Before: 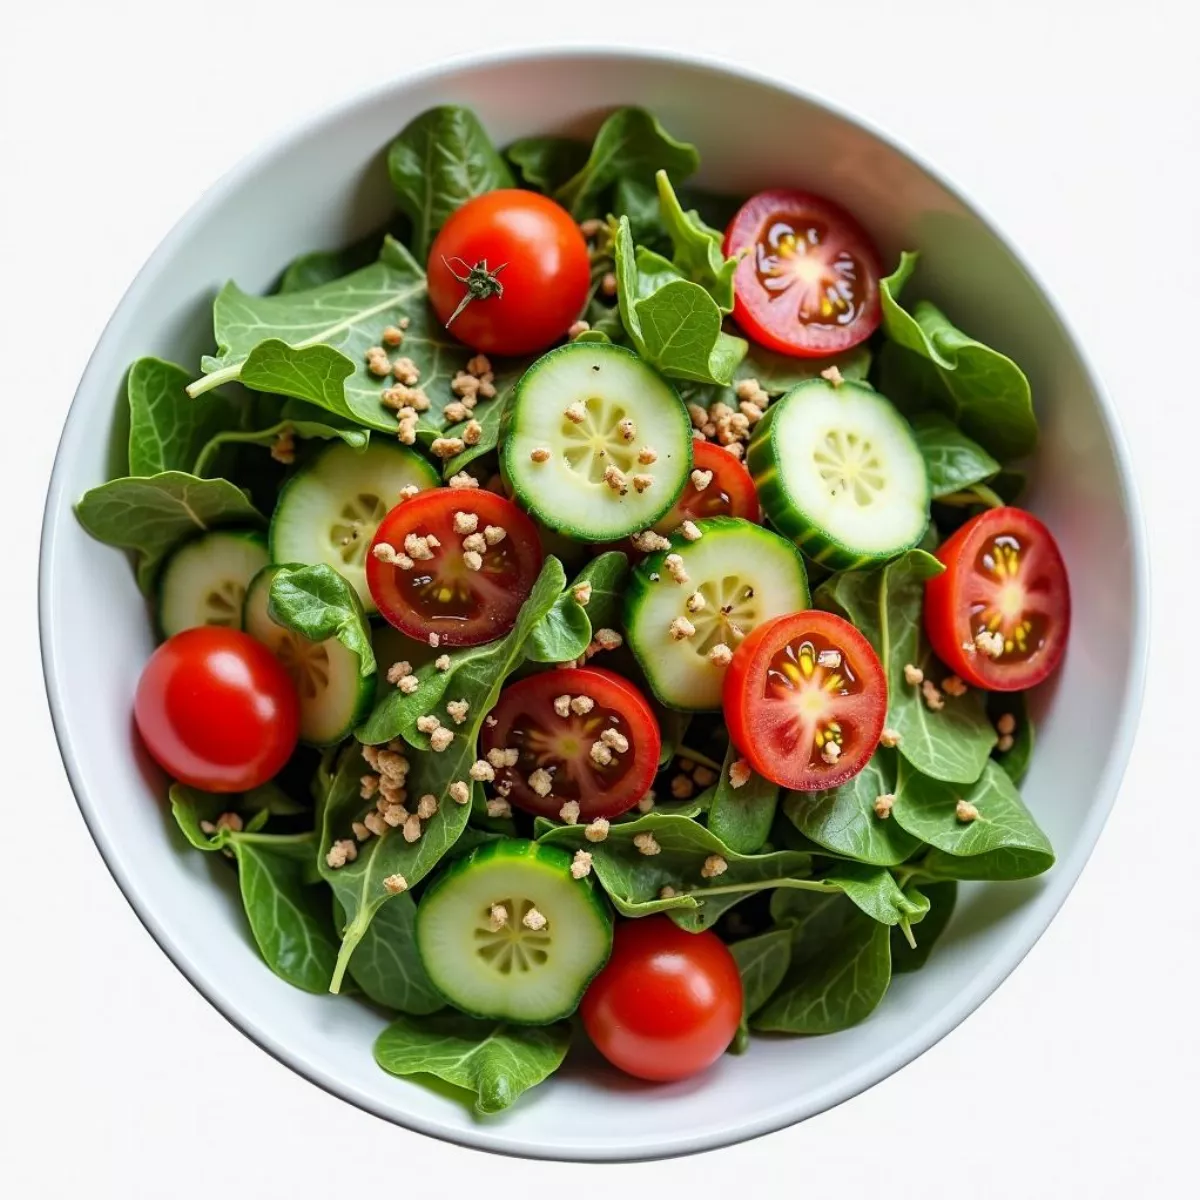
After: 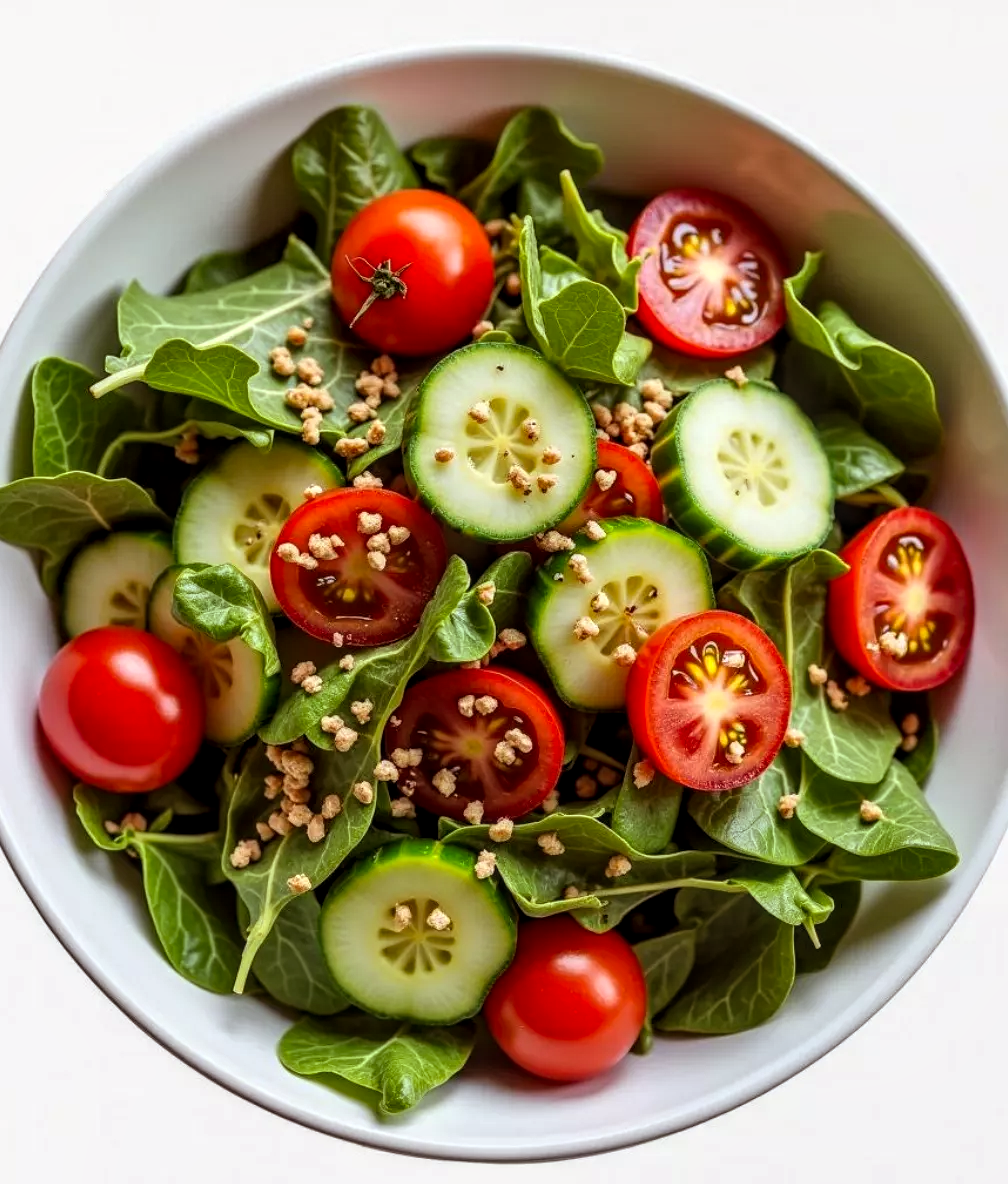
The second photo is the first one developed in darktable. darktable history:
crop: left 8.026%, right 7.374%
rgb levels: mode RGB, independent channels, levels [[0, 0.5, 1], [0, 0.521, 1], [0, 0.536, 1]]
local contrast: detail 130%
